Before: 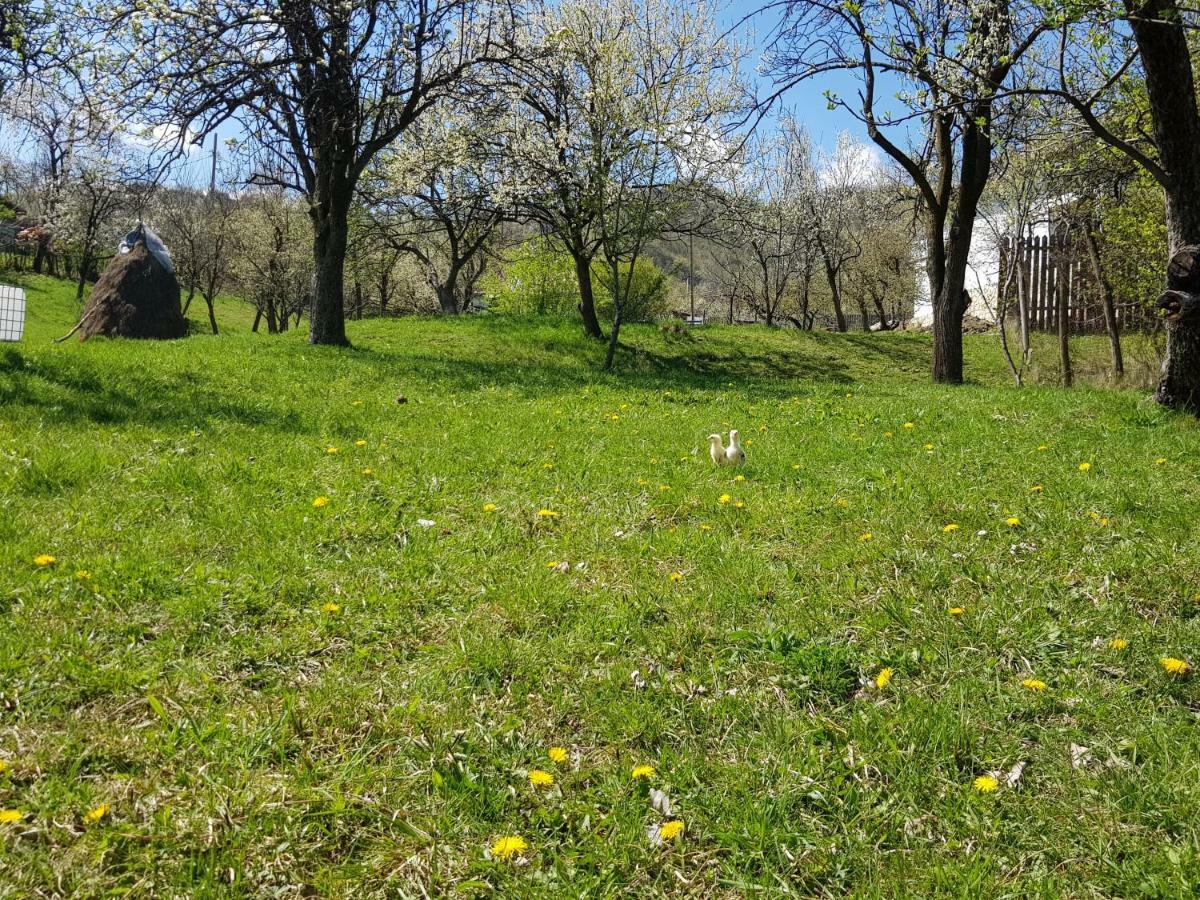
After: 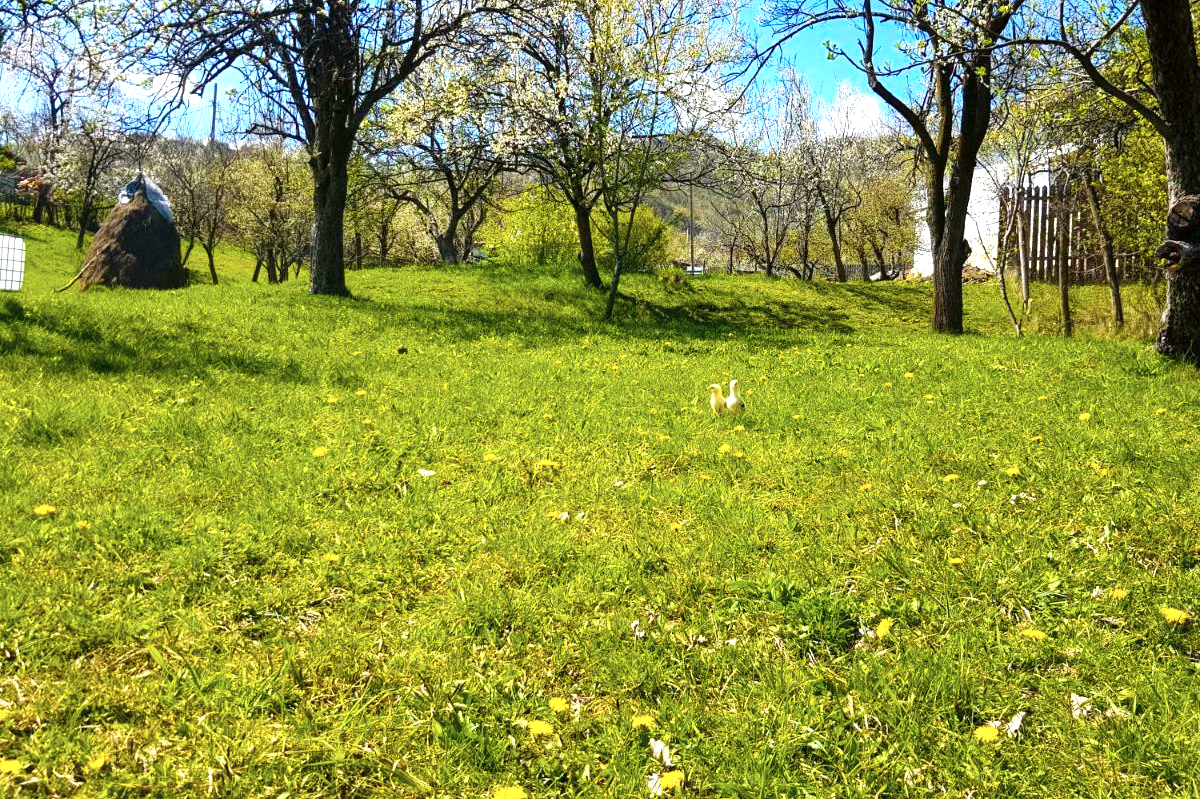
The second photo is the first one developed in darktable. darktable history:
color balance rgb: linear chroma grading › global chroma 42%, perceptual saturation grading › global saturation 42%, perceptual brilliance grading › global brilliance 25%, global vibrance 33%
contrast brightness saturation: contrast 0.1, saturation -0.36
crop and rotate: top 5.609%, bottom 5.609%
